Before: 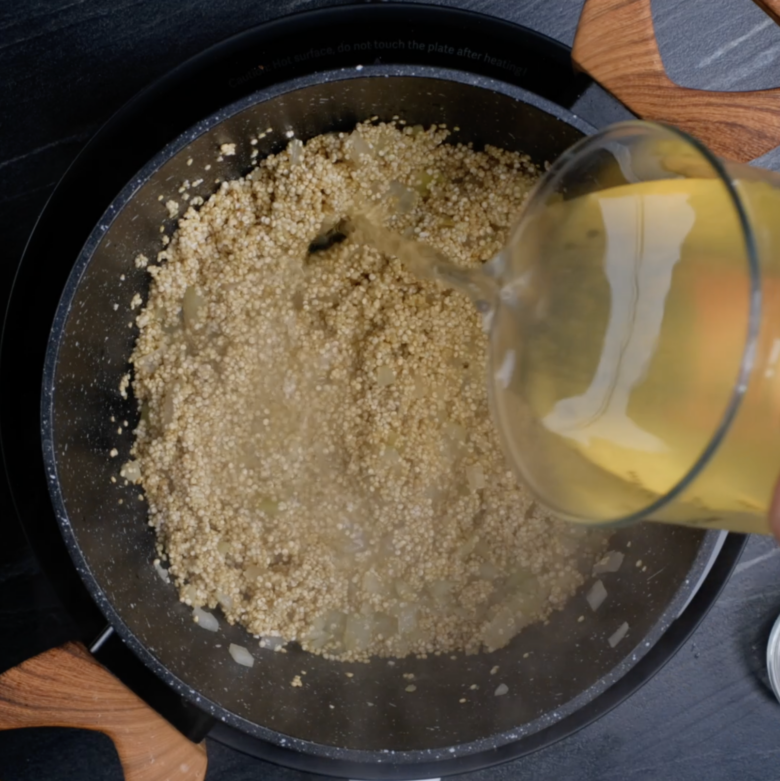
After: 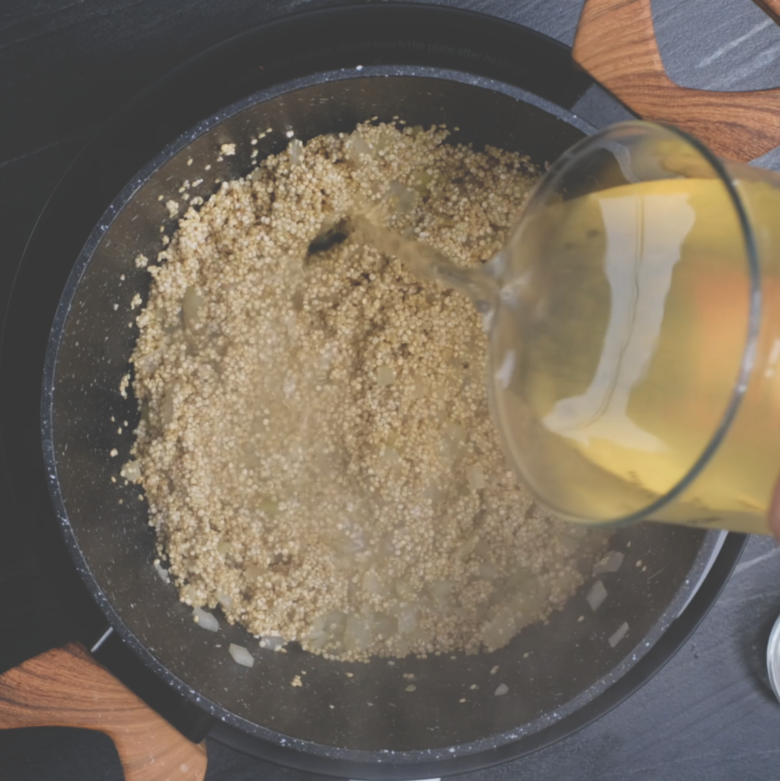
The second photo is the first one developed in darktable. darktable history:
exposure: black level correction -0.041, exposure 0.064 EV, compensate highlight preservation false
contrast brightness saturation: contrast 0.1, brightness 0.02, saturation 0.02
